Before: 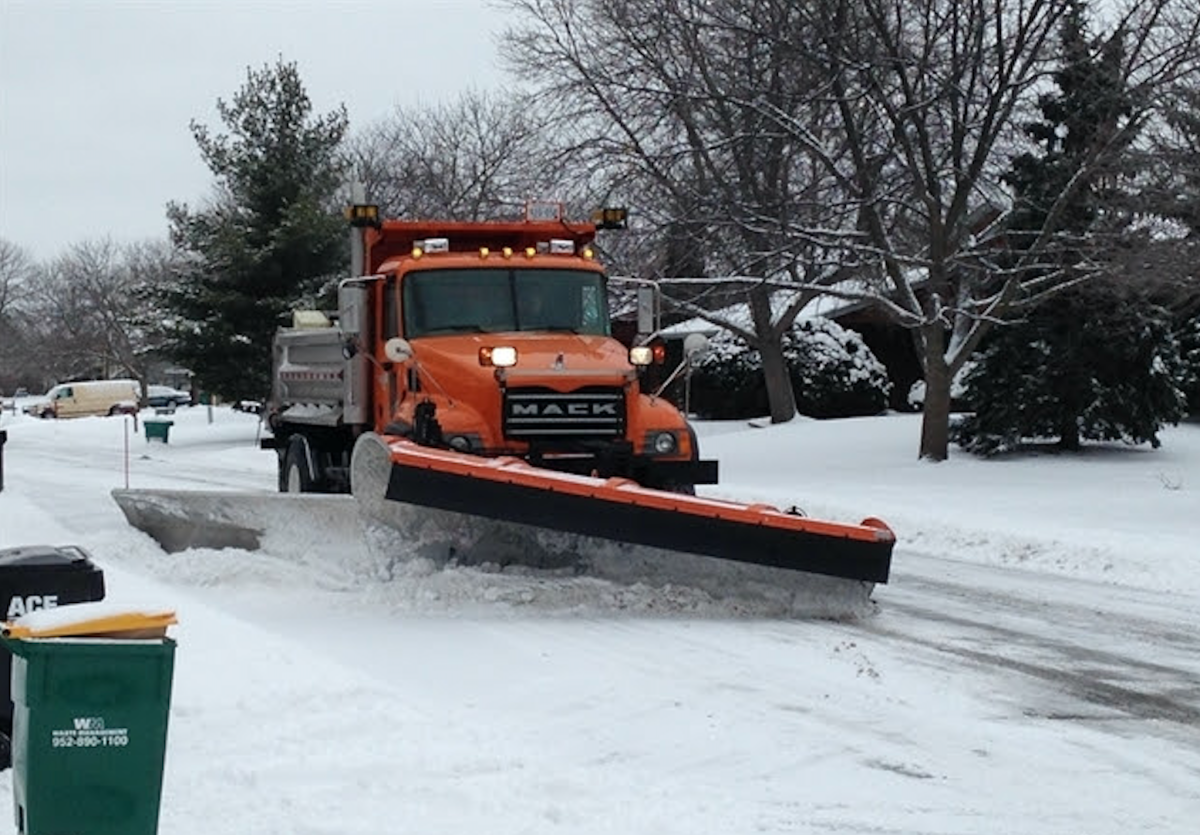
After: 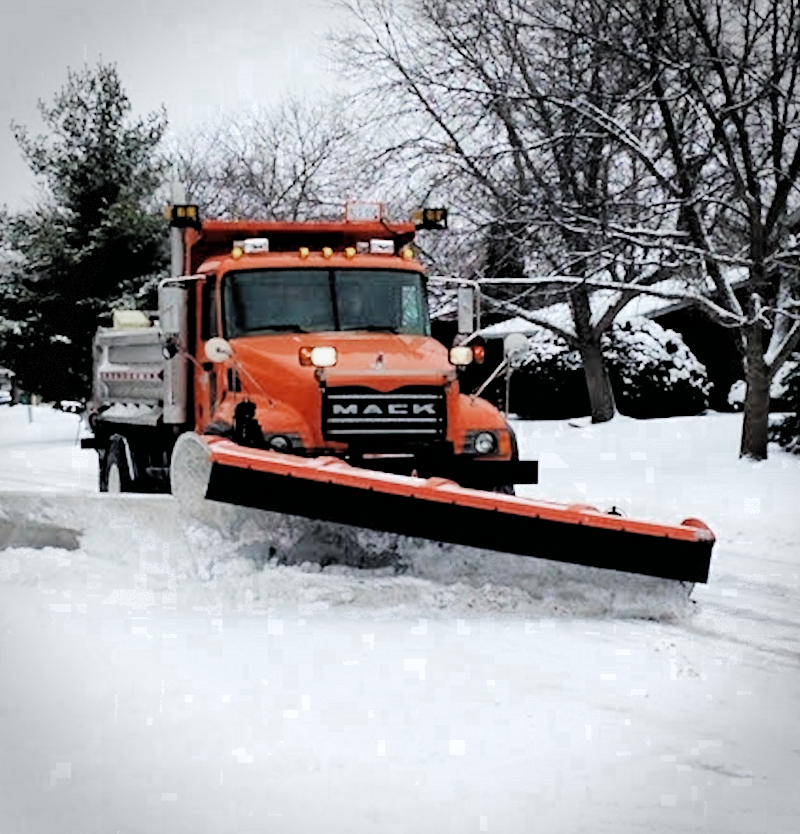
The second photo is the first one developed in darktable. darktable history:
exposure: black level correction 0, exposure 1.2 EV, compensate exposure bias true, compensate highlight preservation false
vignetting: brightness -0.407, saturation -0.292, dithering 8-bit output
filmic rgb: black relative exposure -2.89 EV, white relative exposure 4.56 EV, hardness 1.69, contrast 1.257
color zones: curves: ch0 [(0.203, 0.433) (0.607, 0.517) (0.697, 0.696) (0.705, 0.897)]
crop and rotate: left 15.015%, right 18.277%
